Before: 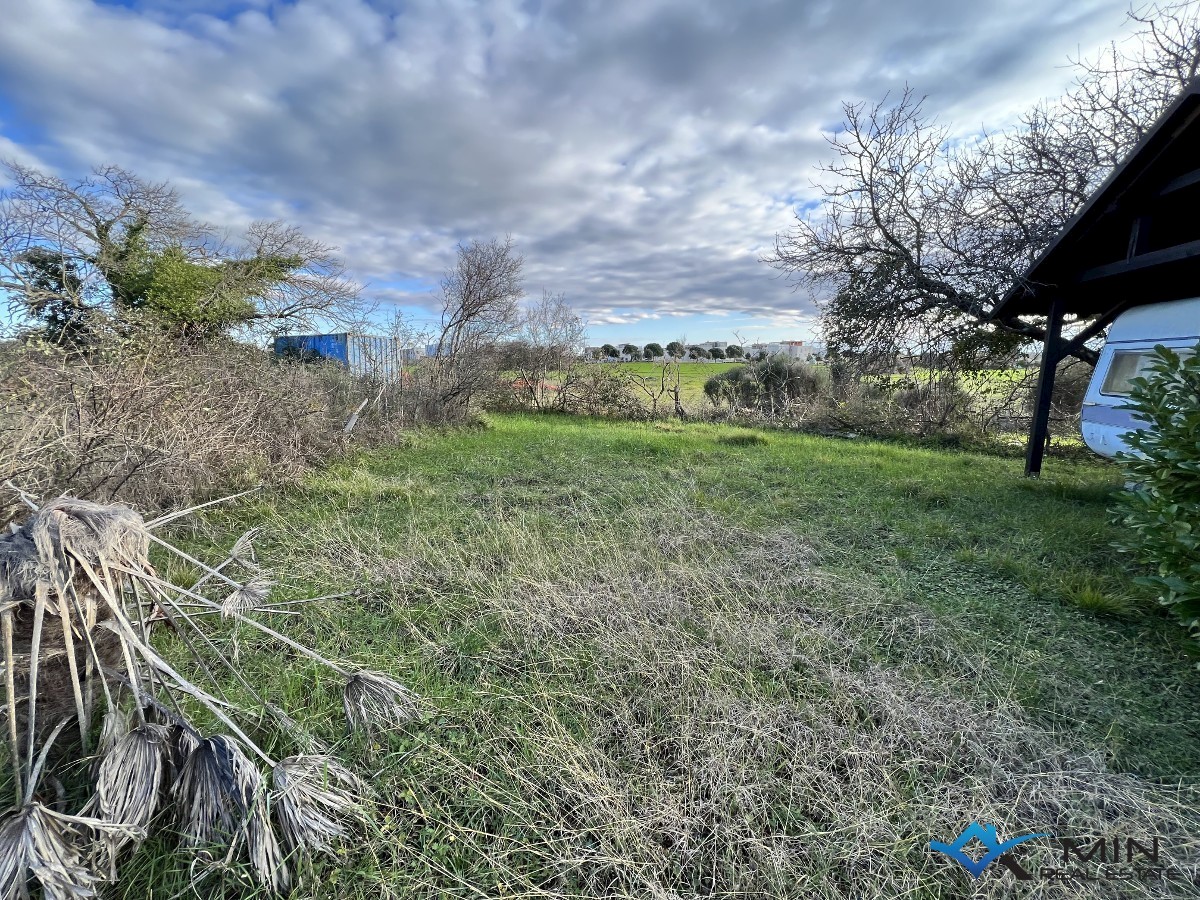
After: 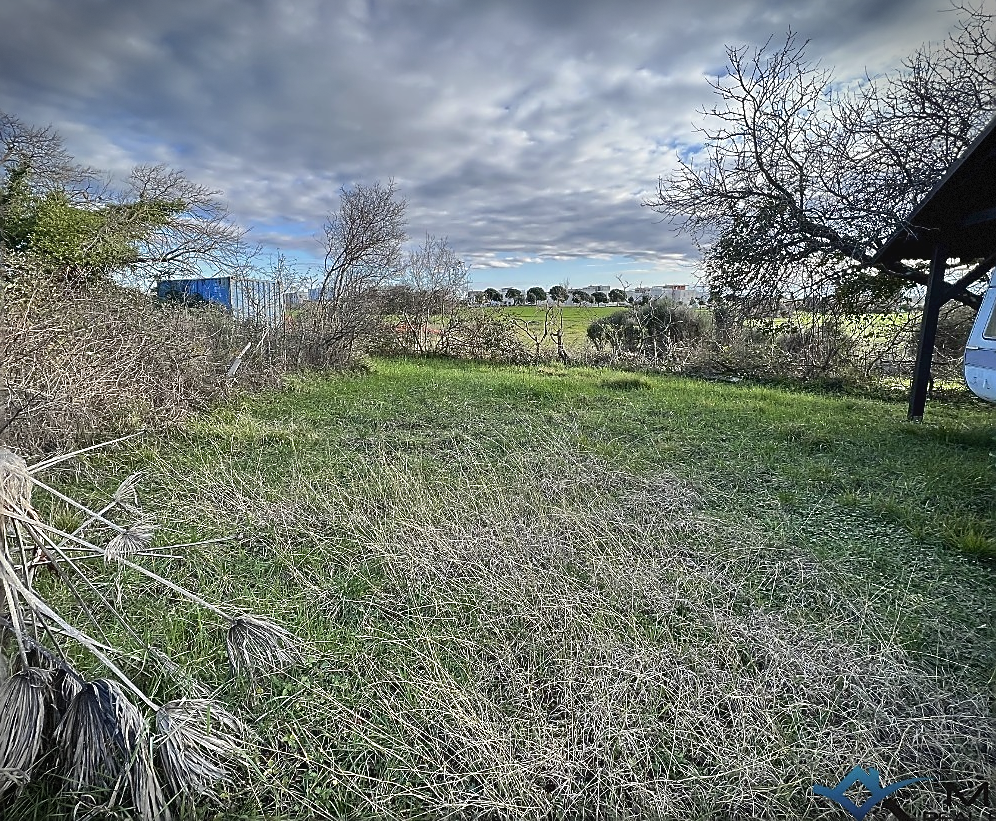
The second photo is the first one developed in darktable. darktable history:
contrast brightness saturation: contrast -0.088, brightness -0.042, saturation -0.107
vignetting: fall-off start 99.75%, brightness -0.582, saturation -0.13, width/height ratio 1.322, dithering 8-bit output
sharpen: radius 1.35, amount 1.243, threshold 0.755
crop: left 9.792%, top 6.311%, right 7.196%, bottom 2.417%
